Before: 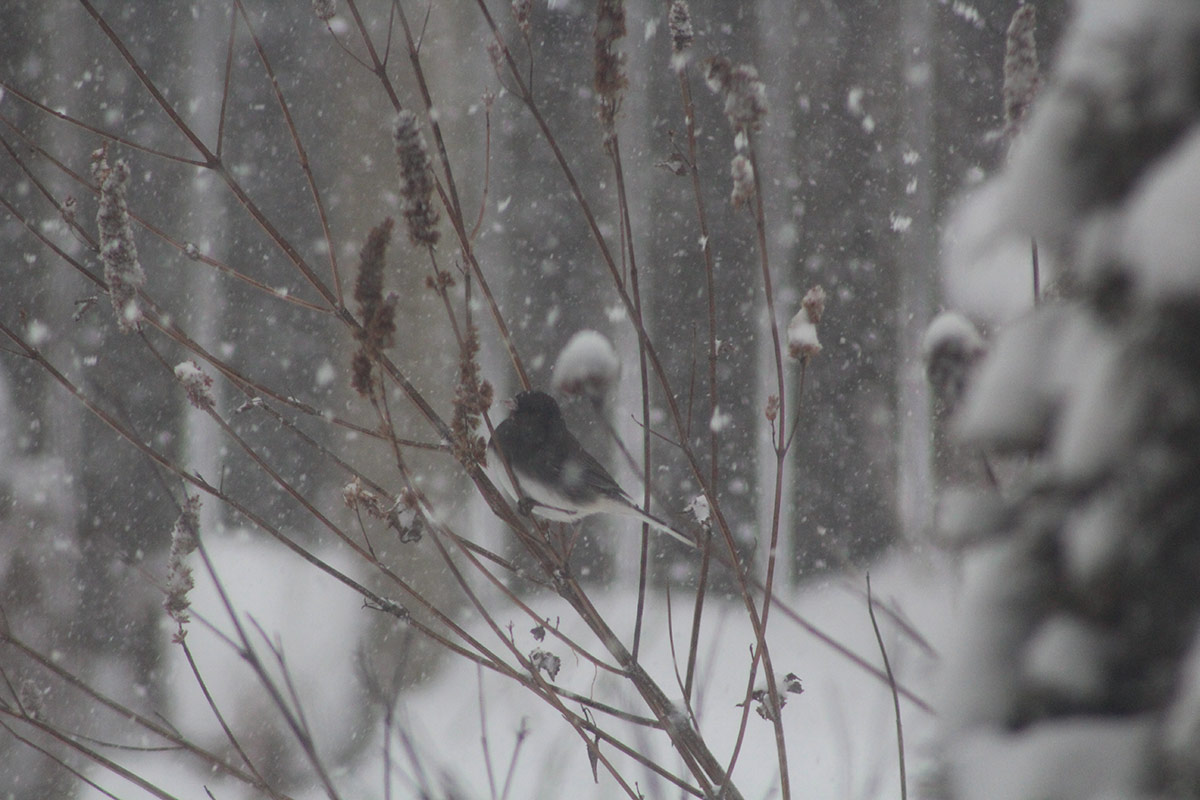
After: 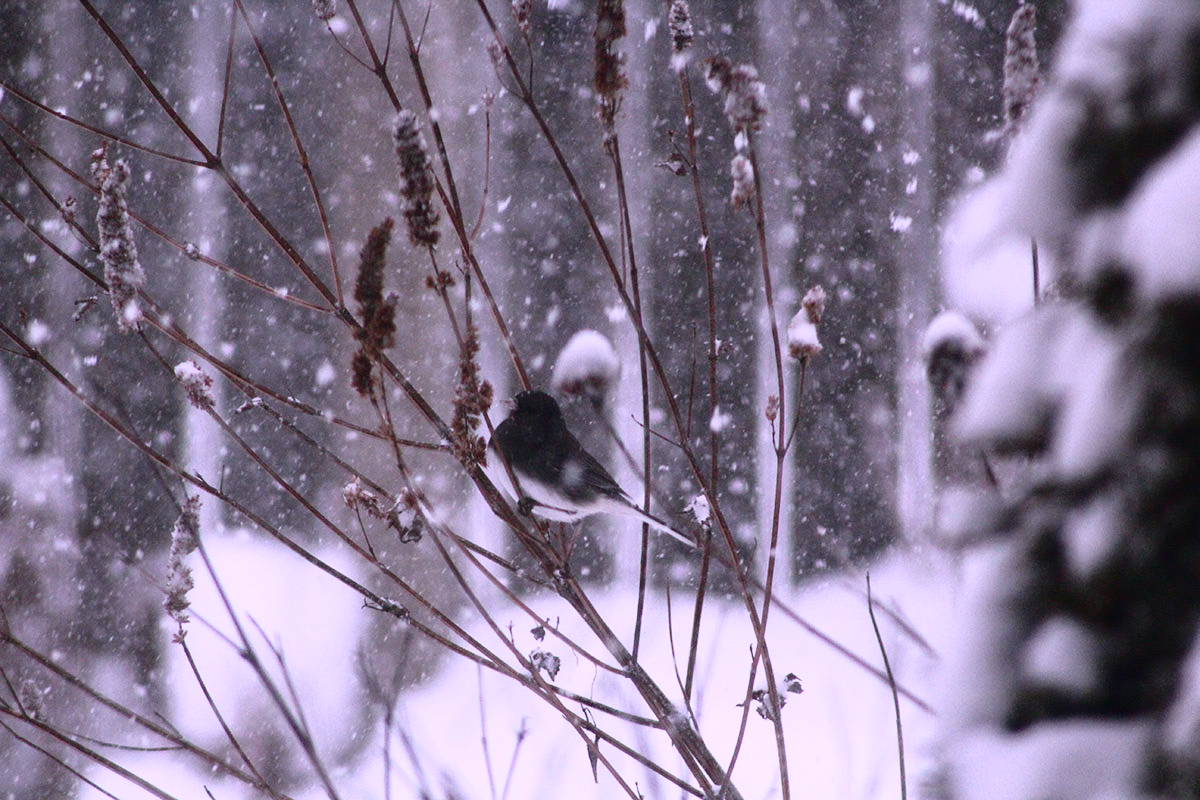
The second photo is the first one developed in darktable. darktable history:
color correction: highlights a* 15.03, highlights b* -25.07
contrast brightness saturation: contrast 0.19, brightness -0.24, saturation 0.11
base curve: curves: ch0 [(0, 0) (0.028, 0.03) (0.121, 0.232) (0.46, 0.748) (0.859, 0.968) (1, 1)], preserve colors none
color balance: contrast 10%
